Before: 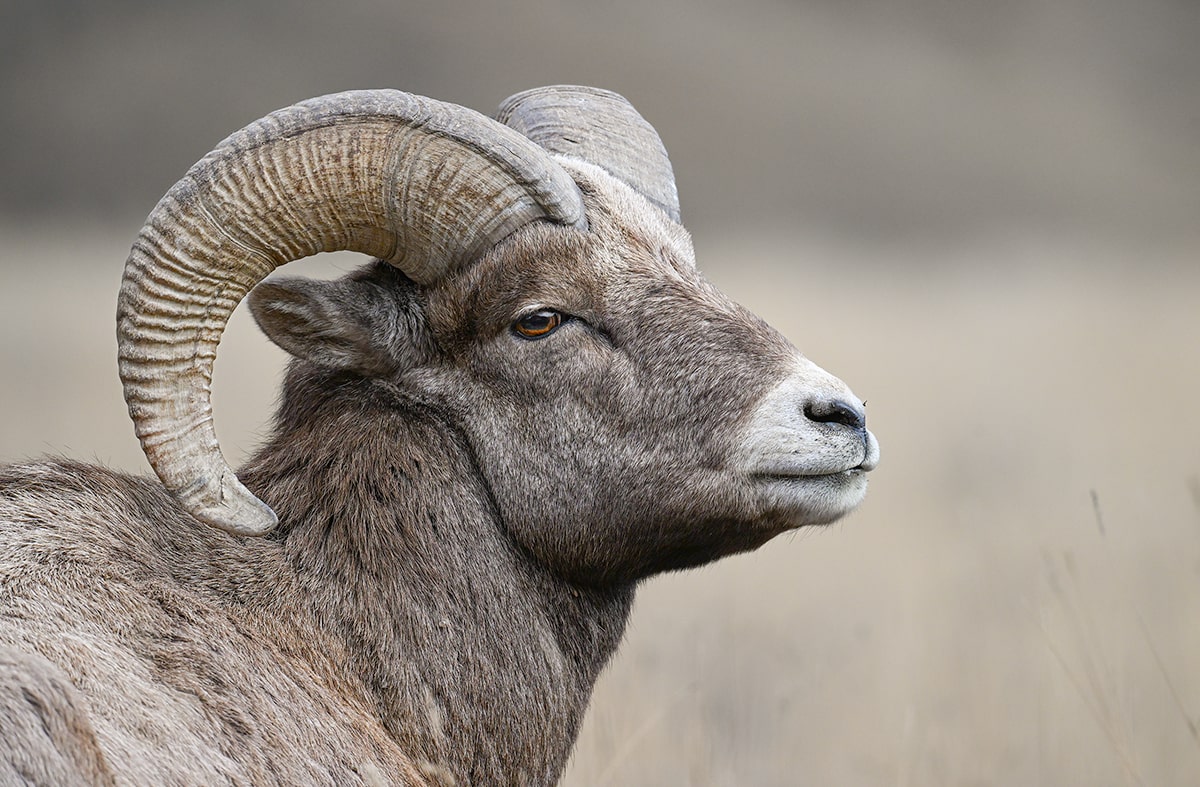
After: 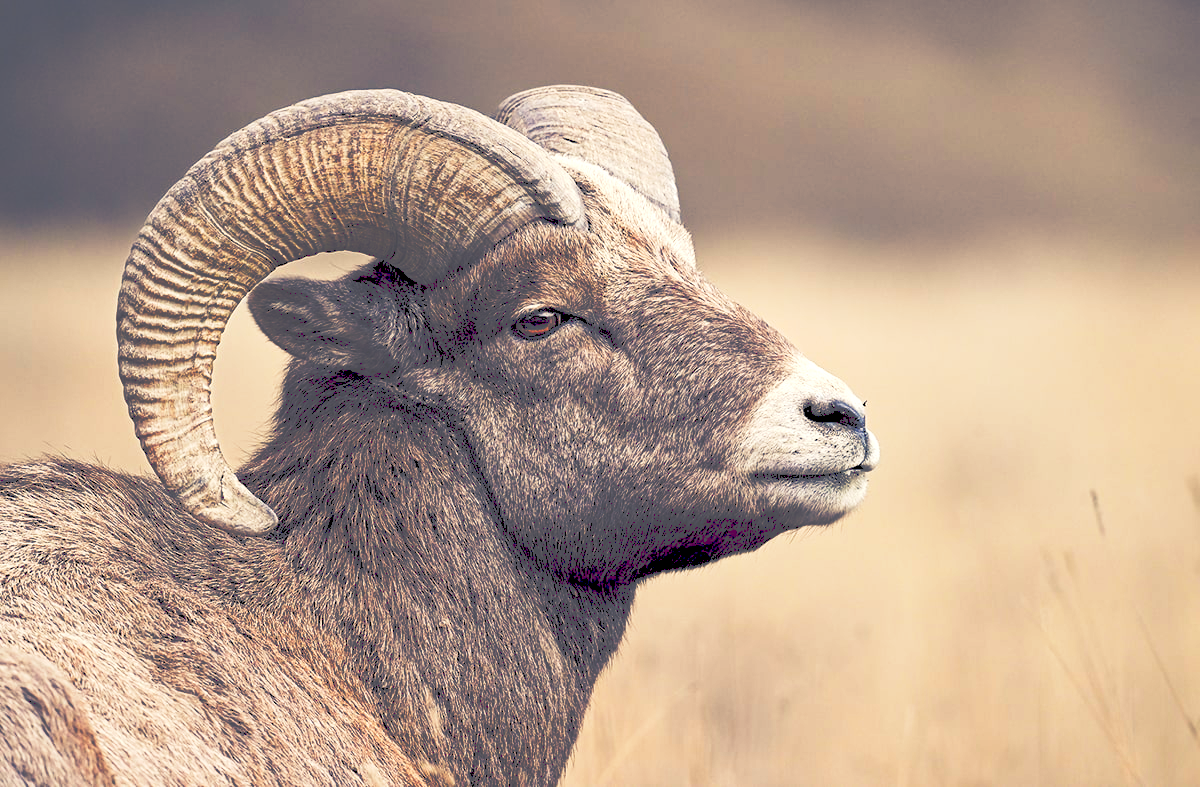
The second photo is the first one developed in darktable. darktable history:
white balance: red 1.123, blue 0.83
haze removal: compatibility mode true, adaptive false
tone curve: curves: ch0 [(0, 0) (0.003, 0.319) (0.011, 0.319) (0.025, 0.323) (0.044, 0.323) (0.069, 0.327) (0.1, 0.33) (0.136, 0.338) (0.177, 0.348) (0.224, 0.361) (0.277, 0.374) (0.335, 0.398) (0.399, 0.444) (0.468, 0.516) (0.543, 0.595) (0.623, 0.694) (0.709, 0.793) (0.801, 0.883) (0.898, 0.942) (1, 1)], preserve colors none
color balance rgb: shadows lift › luminance -41.13%, shadows lift › chroma 14.13%, shadows lift › hue 260°, power › luminance -3.76%, power › chroma 0.56%, power › hue 40.37°, highlights gain › luminance 16.81%, highlights gain › chroma 2.94%, highlights gain › hue 260°, global offset › luminance -0.29%, global offset › chroma 0.31%, global offset › hue 260°, perceptual saturation grading › global saturation 20%, perceptual saturation grading › highlights -13.92%, perceptual saturation grading › shadows 50%
